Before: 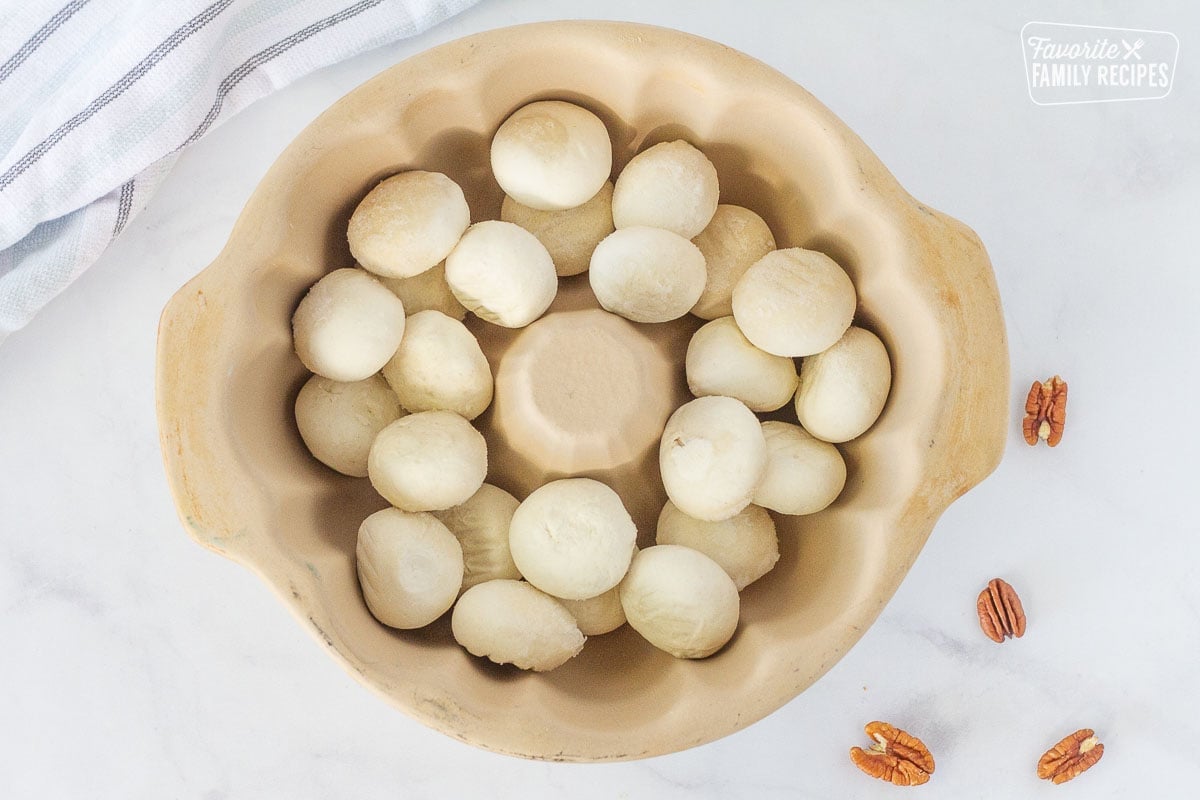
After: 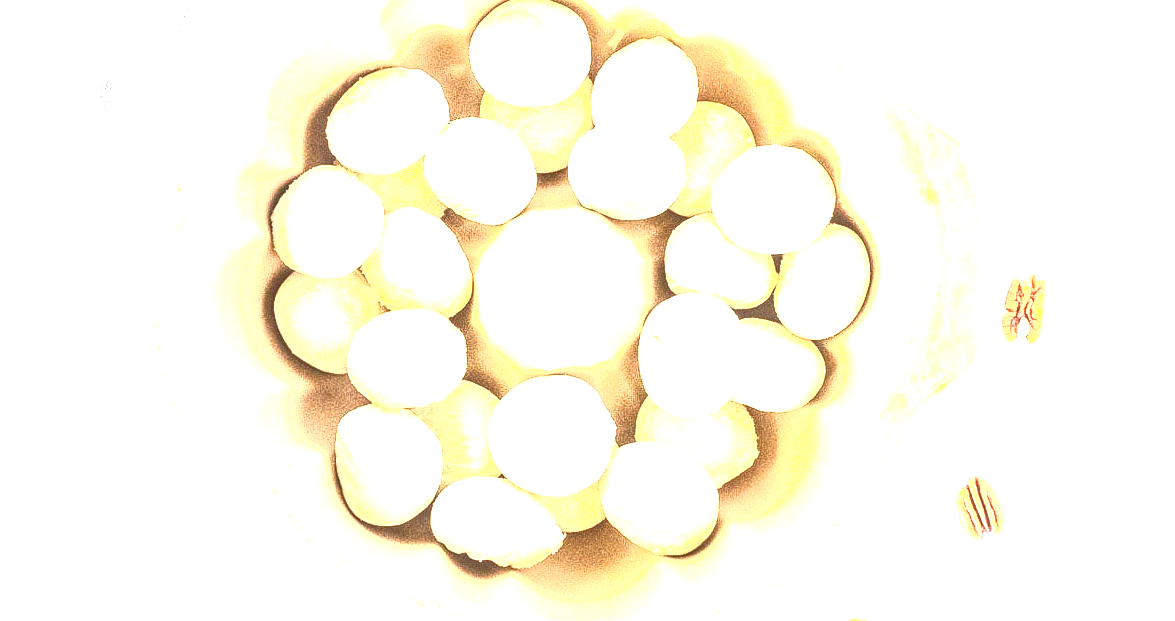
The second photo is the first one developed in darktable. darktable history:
crop and rotate: left 1.8%, top 12.902%, right 0.235%, bottom 9.436%
contrast brightness saturation: contrast 0.155, brightness 0.052
velvia: strength 17.14%
base curve: curves: ch0 [(0, 0) (0.989, 0.992)], preserve colors none
local contrast: on, module defaults
shadows and highlights: shadows 0.795, highlights 39.93
exposure: black level correction 0, exposure 1.097 EV, compensate exposure bias true, compensate highlight preservation false
color balance rgb: highlights gain › chroma 0.692%, highlights gain › hue 56.62°, perceptual saturation grading › global saturation 0.409%, perceptual brilliance grading › global brilliance -4.492%, perceptual brilliance grading › highlights 24.874%, perceptual brilliance grading › mid-tones 6.854%, perceptual brilliance grading › shadows -5.086%, global vibrance 20.761%
